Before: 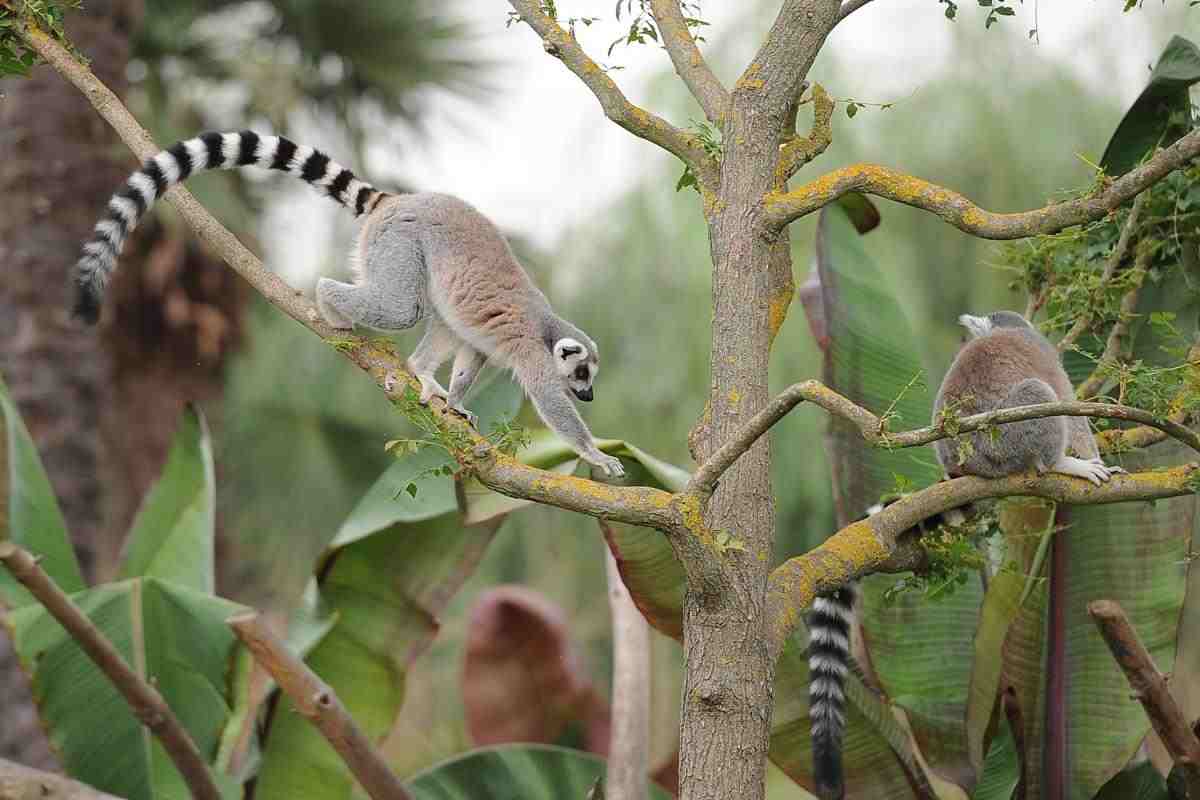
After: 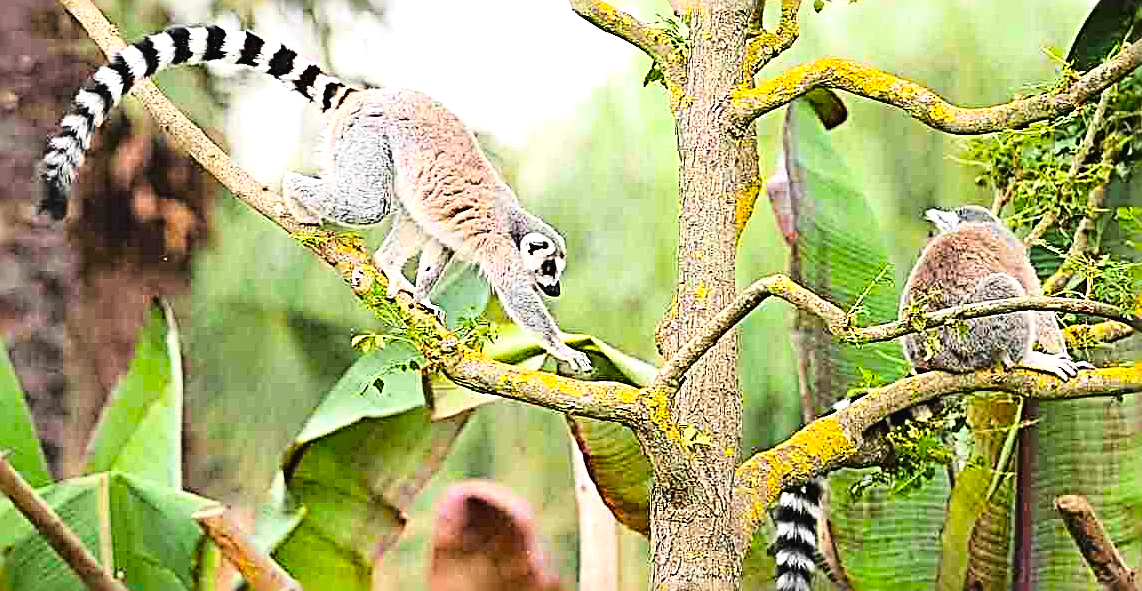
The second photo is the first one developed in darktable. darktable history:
crop and rotate: left 2.827%, top 13.294%, right 1.992%, bottom 12.776%
exposure: black level correction 0, exposure 0.888 EV, compensate exposure bias true, compensate highlight preservation false
color balance rgb: highlights gain › chroma 0.178%, highlights gain › hue 332.72°, perceptual saturation grading › global saturation 30.961%, global vibrance 20%
sharpen: radius 3.209, amount 1.722
tone curve: curves: ch0 [(0, 0.023) (0.132, 0.075) (0.251, 0.186) (0.441, 0.476) (0.662, 0.757) (0.849, 0.927) (1, 0.99)]; ch1 [(0, 0) (0.447, 0.411) (0.483, 0.469) (0.498, 0.496) (0.518, 0.514) (0.561, 0.59) (0.606, 0.659) (0.657, 0.725) (0.869, 0.916) (1, 1)]; ch2 [(0, 0) (0.307, 0.315) (0.425, 0.438) (0.483, 0.477) (0.503, 0.503) (0.526, 0.553) (0.552, 0.601) (0.615, 0.669) (0.703, 0.797) (0.985, 0.966)], color space Lab, linked channels, preserve colors none
